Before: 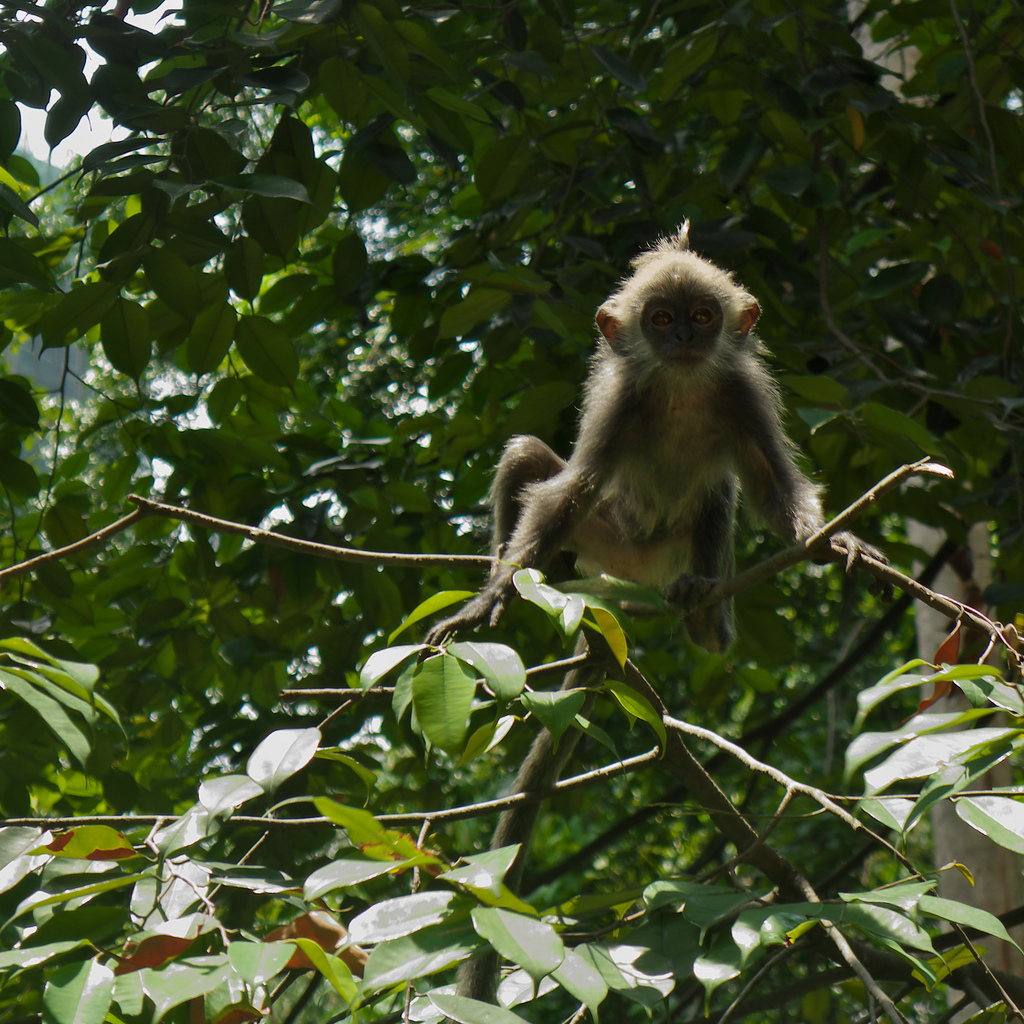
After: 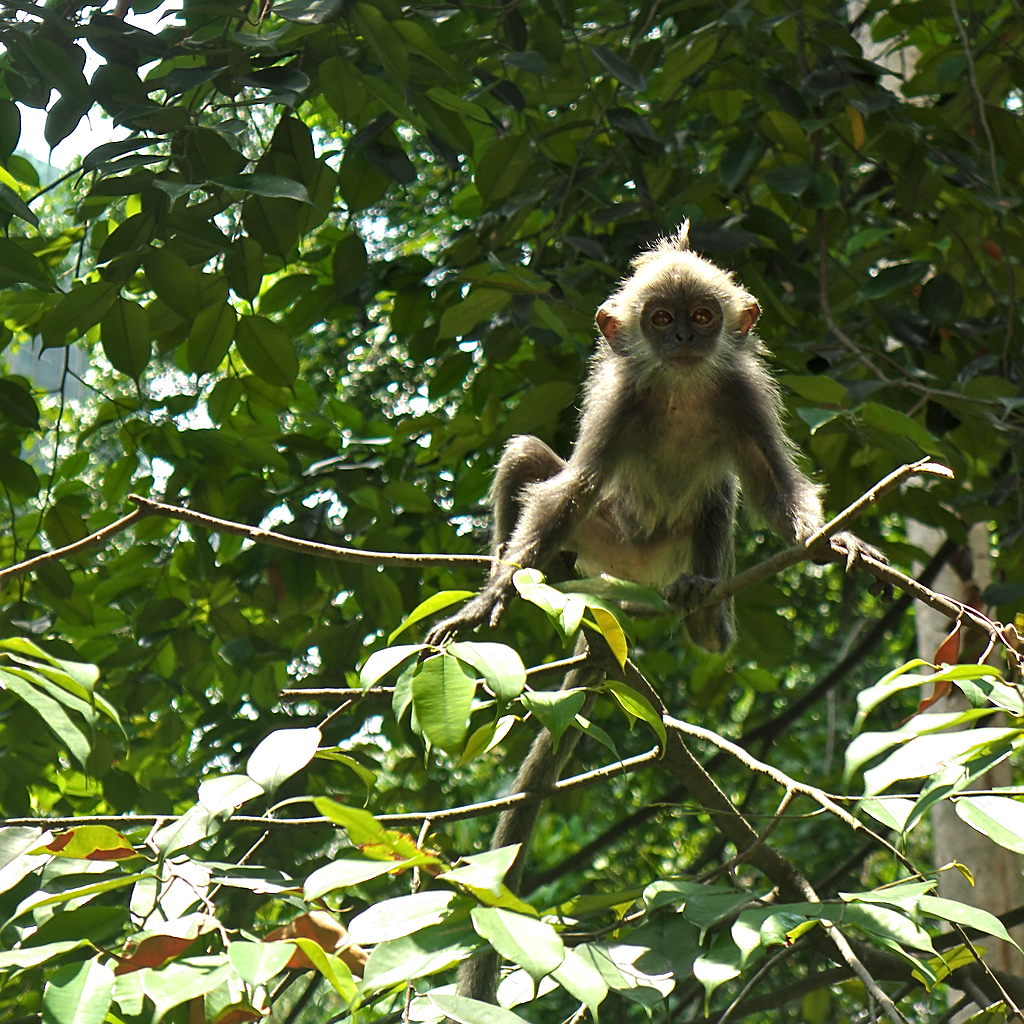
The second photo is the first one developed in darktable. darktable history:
sharpen: on, module defaults
exposure: black level correction 0, exposure 1 EV, compensate exposure bias true, compensate highlight preservation false
local contrast: highlights 100%, shadows 100%, detail 120%, midtone range 0.2
